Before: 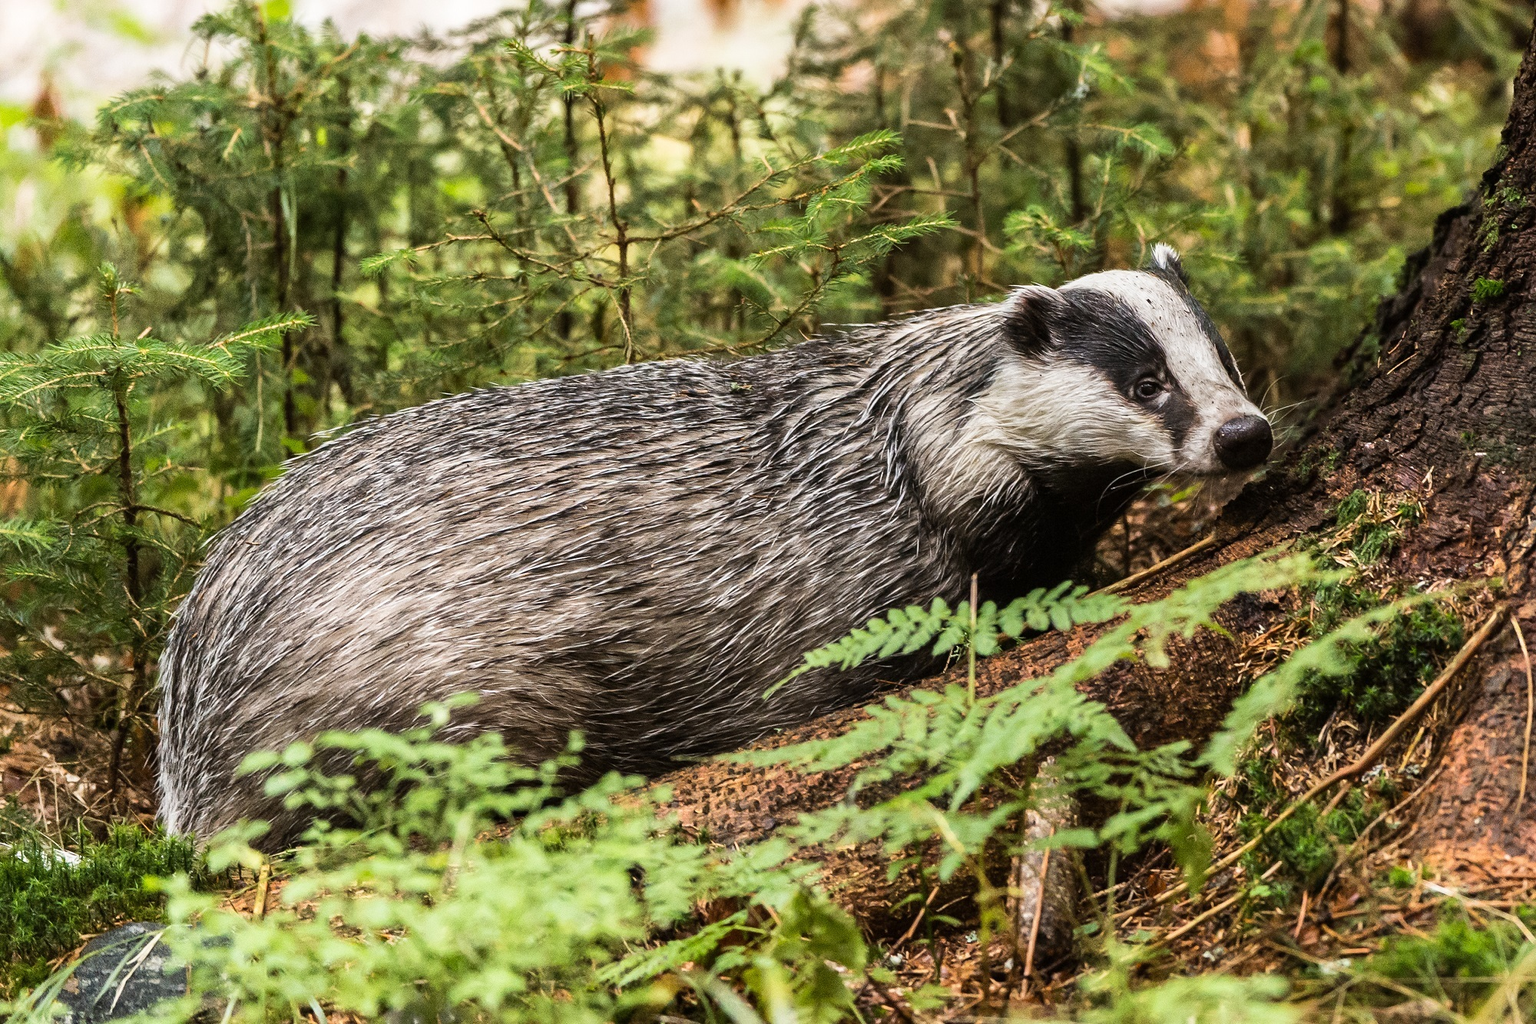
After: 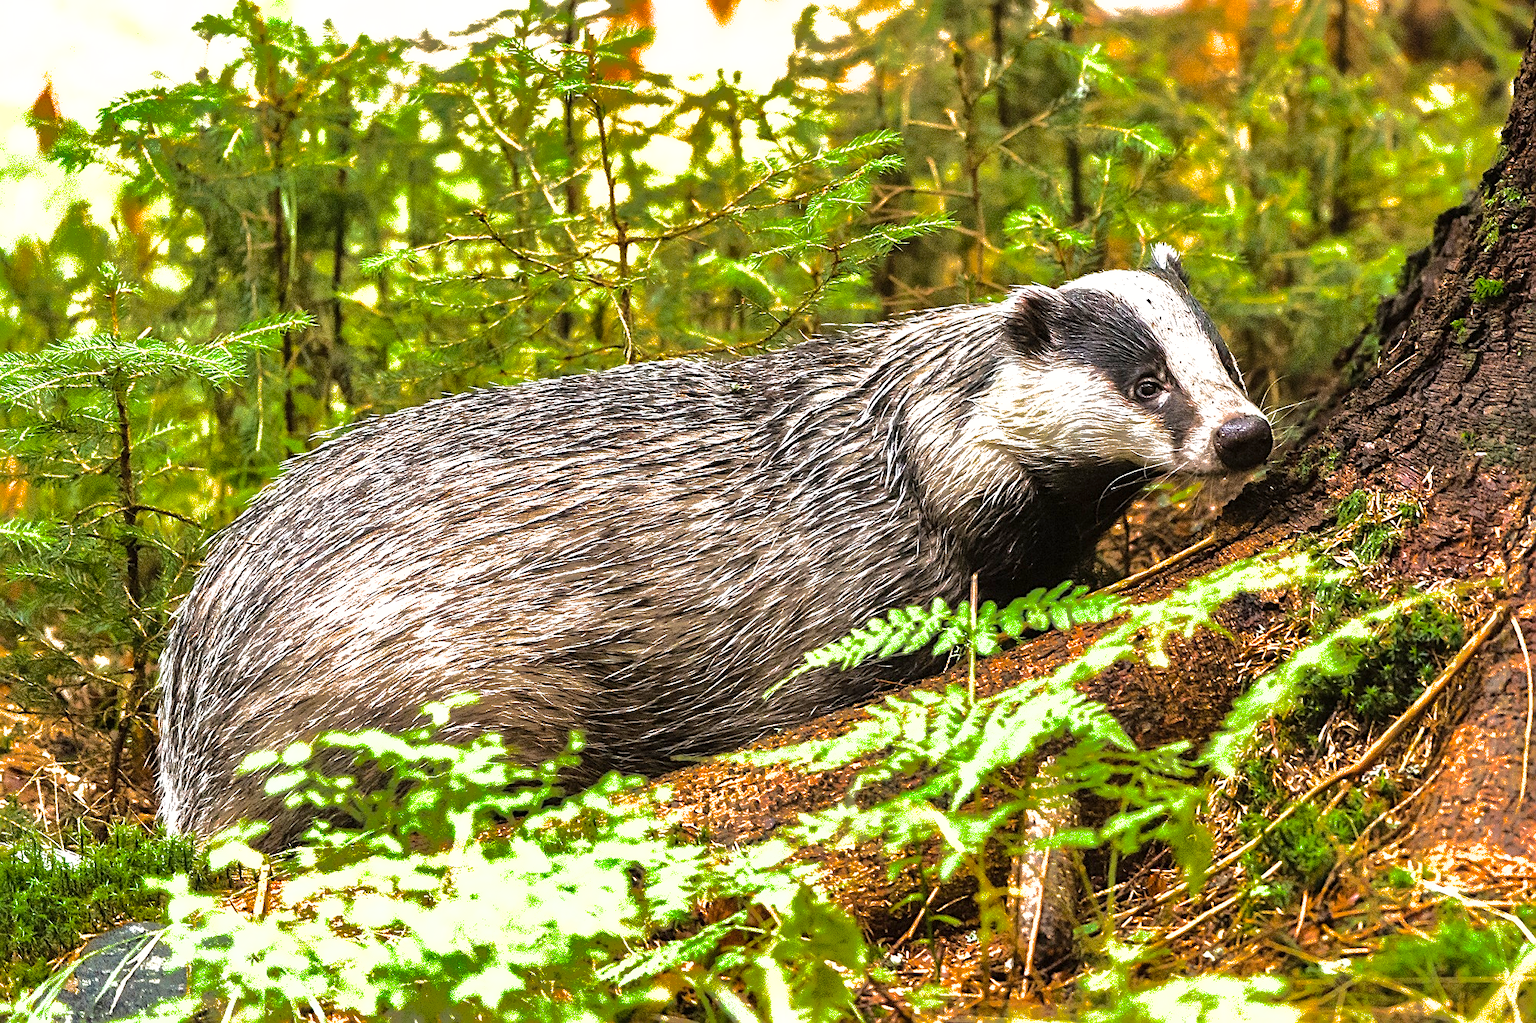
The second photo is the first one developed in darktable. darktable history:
tone equalizer: -8 EV -0.379 EV, -7 EV -0.393 EV, -6 EV -0.336 EV, -5 EV -0.198 EV, -3 EV 0.231 EV, -2 EV 0.362 EV, -1 EV 0.384 EV, +0 EV 0.406 EV
color balance rgb: perceptual saturation grading › global saturation 16.88%, perceptual brilliance grading › global brilliance 2.571%, perceptual brilliance grading › highlights -3.259%, perceptual brilliance grading › shadows 3.747%, global vibrance 20%
exposure: black level correction 0, exposure 0.69 EV, compensate exposure bias true, compensate highlight preservation false
shadows and highlights: shadows 38.85, highlights -74.69
sharpen: on, module defaults
